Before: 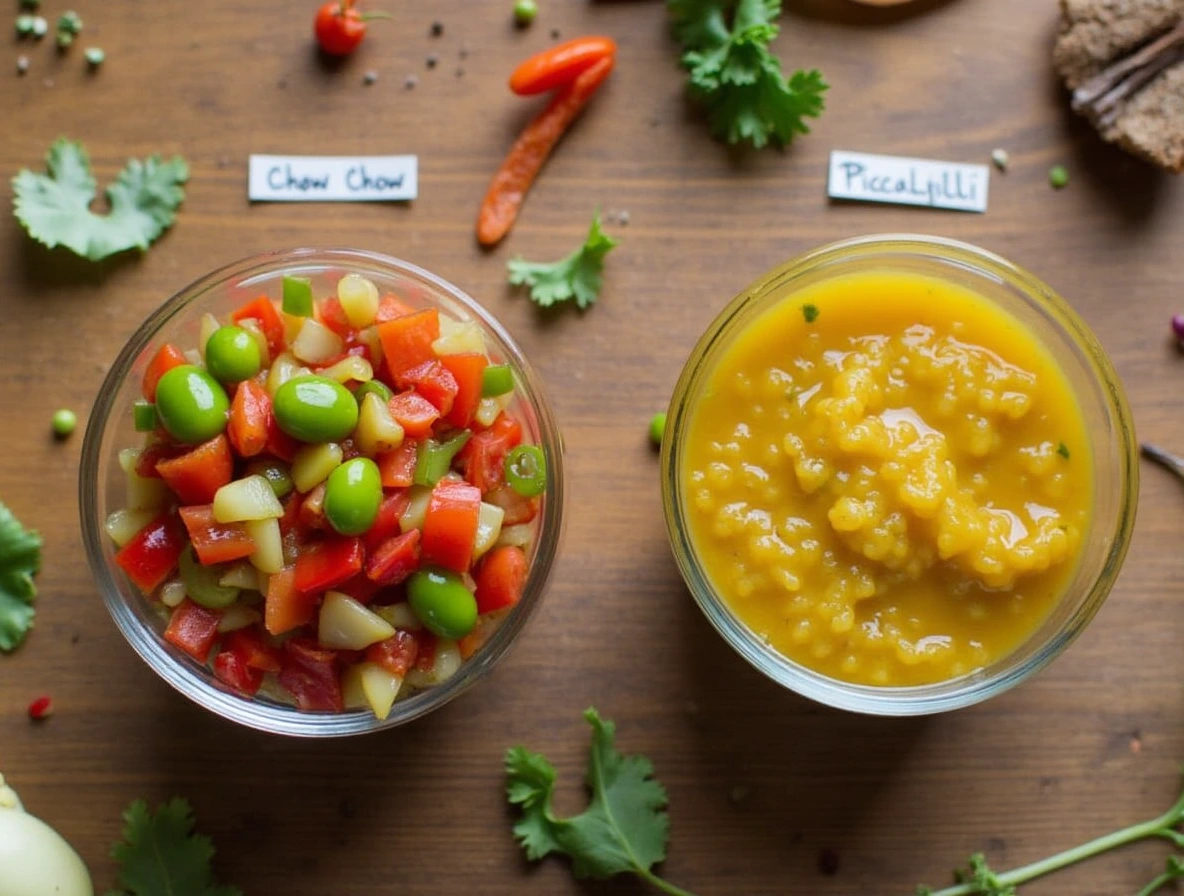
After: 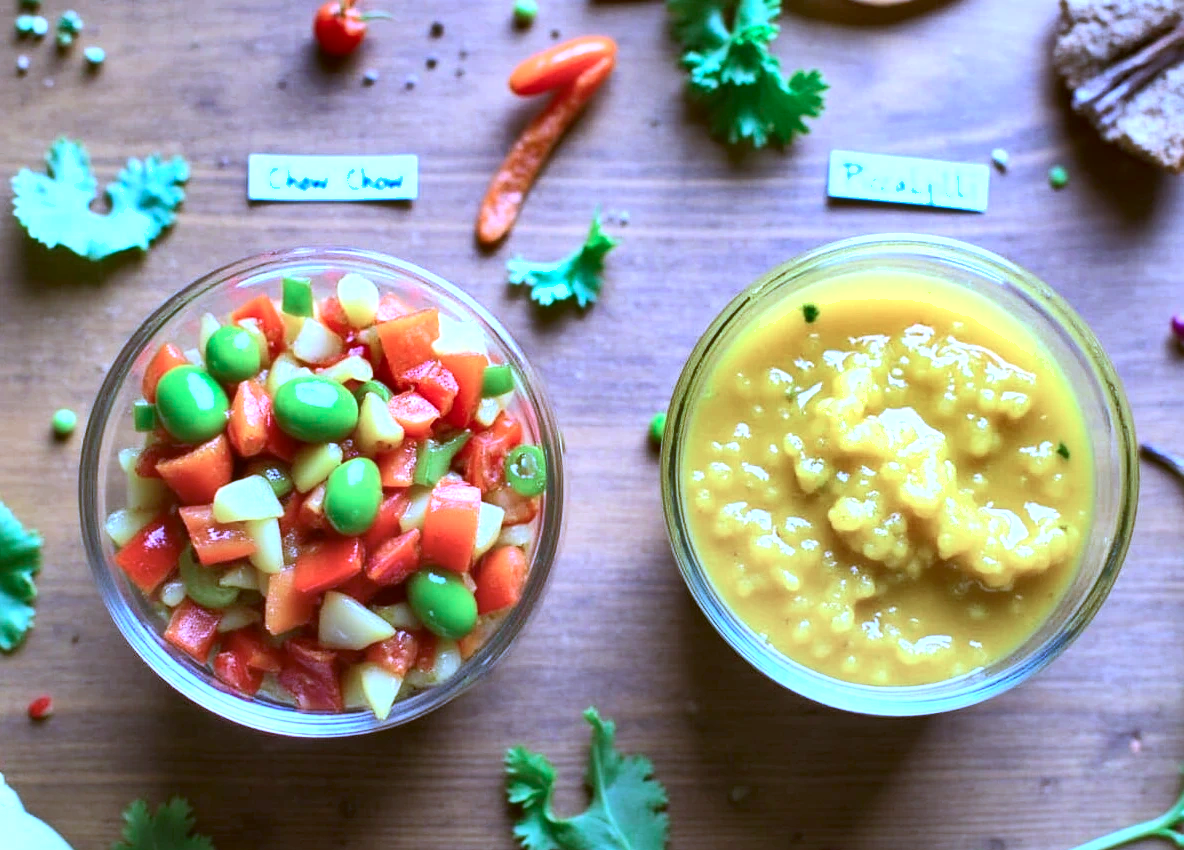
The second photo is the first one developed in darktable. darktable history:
contrast equalizer: octaves 7, y [[0.502, 0.505, 0.512, 0.529, 0.564, 0.588], [0.5 ×6], [0.502, 0.505, 0.512, 0.529, 0.564, 0.588], [0, 0.001, 0.001, 0.004, 0.008, 0.011], [0, 0.001, 0.001, 0.004, 0.008, 0.011]], mix 0.32
crop and rotate: top 0.005%, bottom 5.022%
exposure: black level correction 0, exposure 1.001 EV, compensate exposure bias true, compensate highlight preservation false
shadows and highlights: radius 117.62, shadows 41.46, highlights -61.69, soften with gaussian
contrast brightness saturation: contrast 0.155, brightness 0.047
color correction: highlights a* -1.43, highlights b* 10.48, shadows a* 0.849, shadows b* 18.66
color calibration: illuminant custom, x 0.459, y 0.43, temperature 2623.31 K
